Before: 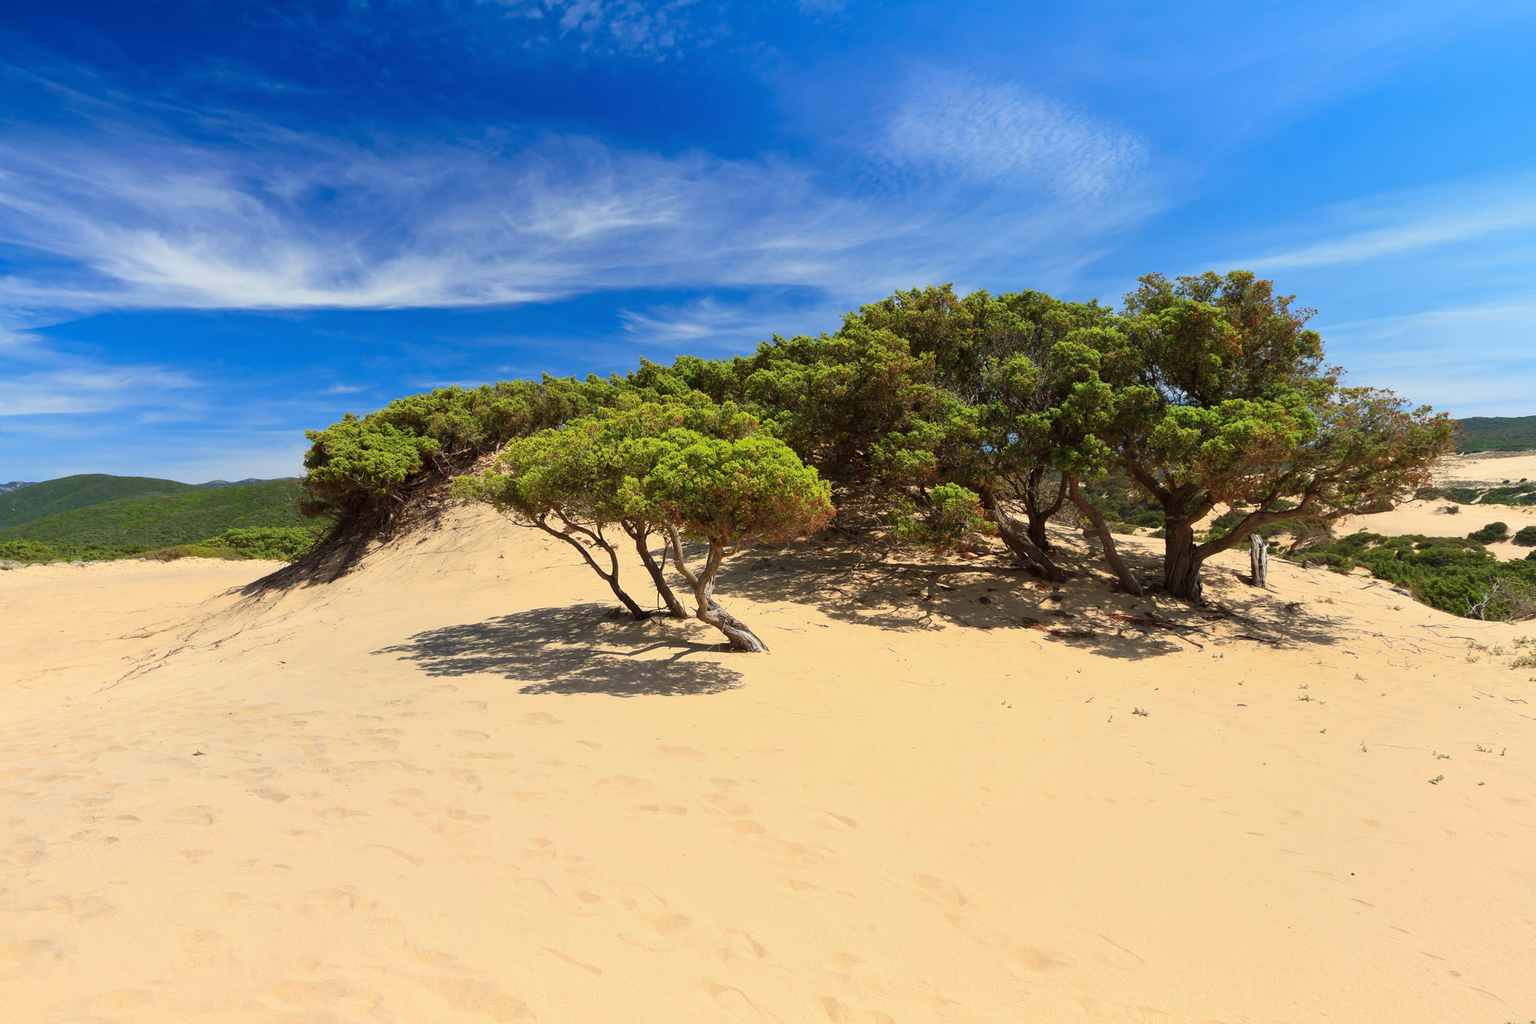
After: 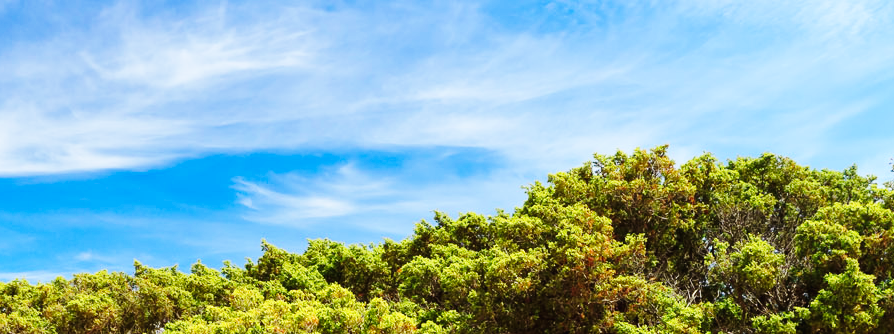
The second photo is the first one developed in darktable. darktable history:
crop: left 28.64%, top 16.832%, right 26.637%, bottom 58.055%
base curve: curves: ch0 [(0, 0.003) (0.001, 0.002) (0.006, 0.004) (0.02, 0.022) (0.048, 0.086) (0.094, 0.234) (0.162, 0.431) (0.258, 0.629) (0.385, 0.8) (0.548, 0.918) (0.751, 0.988) (1, 1)], preserve colors none
